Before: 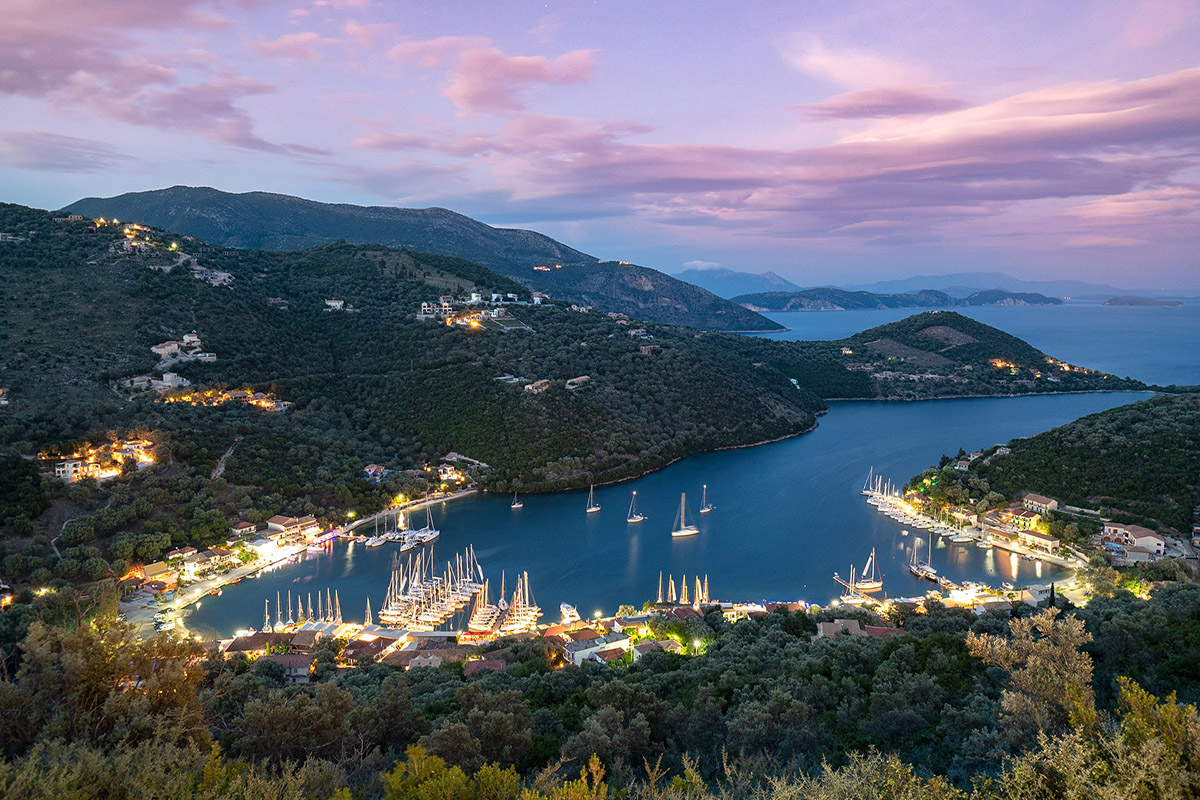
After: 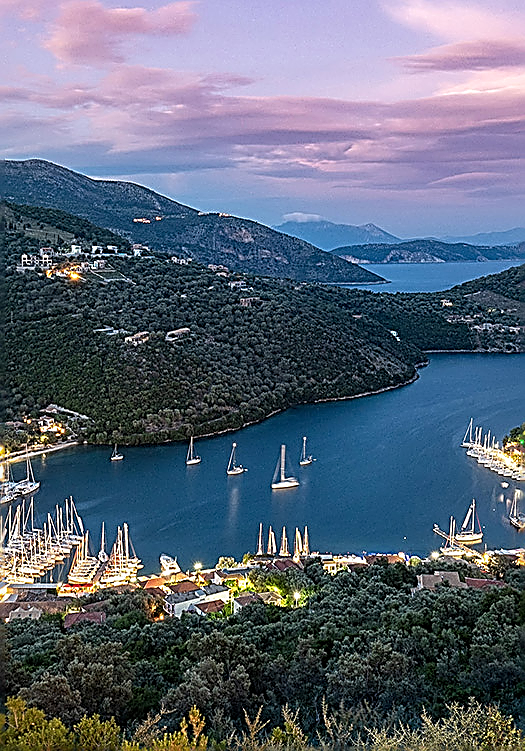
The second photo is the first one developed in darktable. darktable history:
crop: left 33.411%, top 6.051%, right 22.766%
local contrast: on, module defaults
sharpen: amount 1.856
